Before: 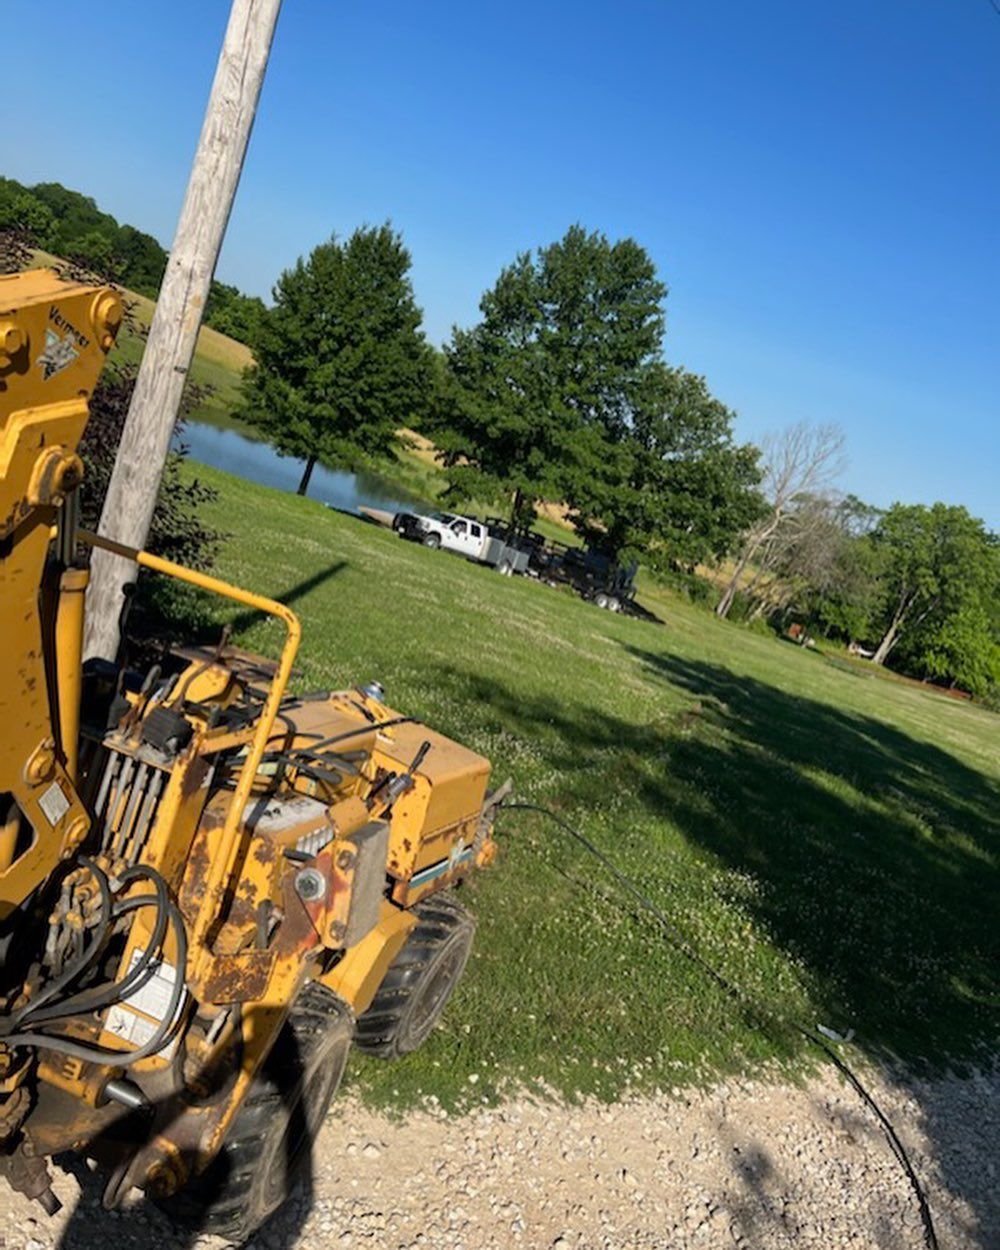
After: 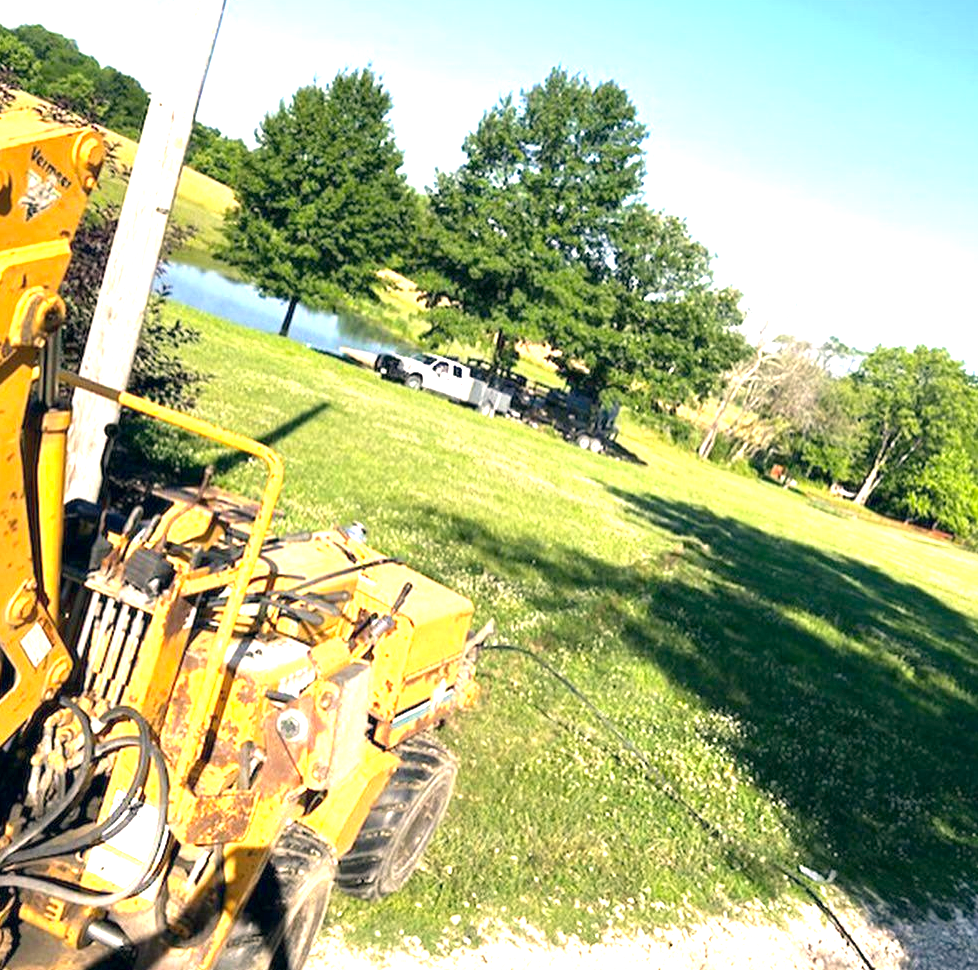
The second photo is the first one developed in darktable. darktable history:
crop and rotate: left 1.889%, top 12.854%, right 0.253%, bottom 9.521%
color correction: highlights a* 5.37, highlights b* 5.34, shadows a* -4.4, shadows b* -5.1
exposure: exposure 2 EV, compensate exposure bias true, compensate highlight preservation false
